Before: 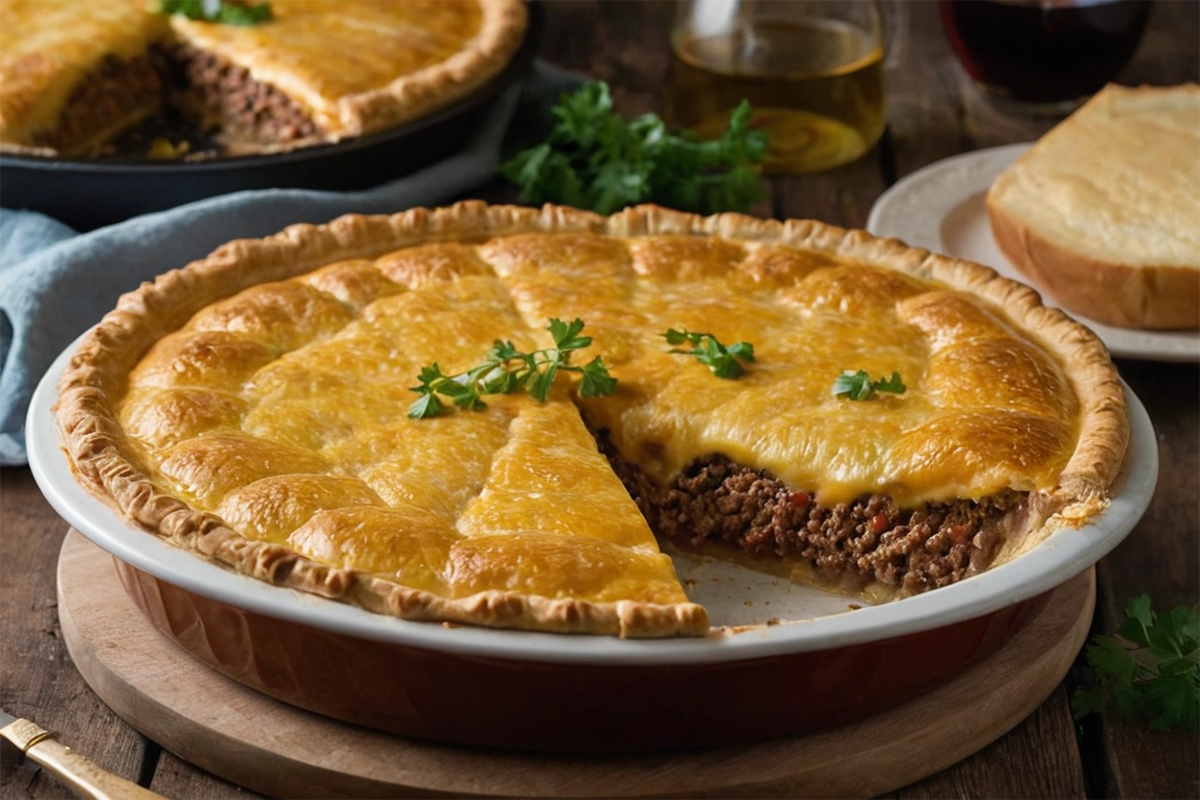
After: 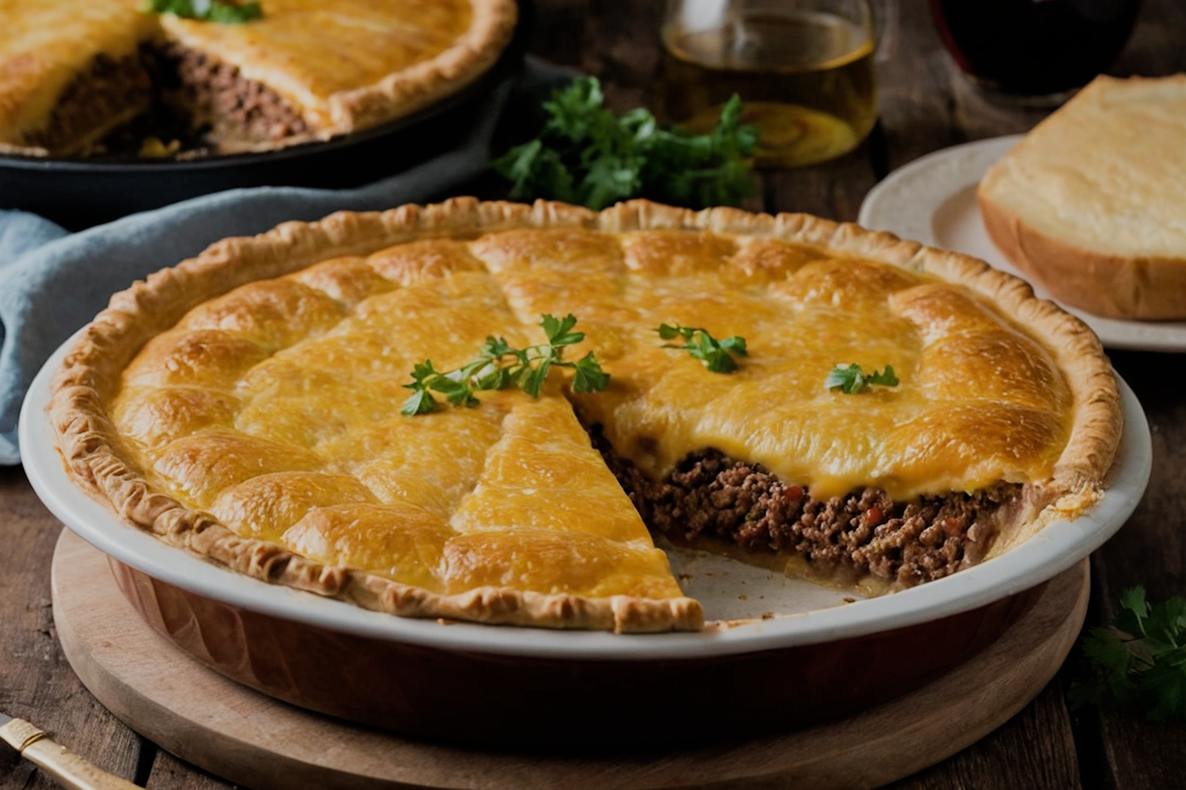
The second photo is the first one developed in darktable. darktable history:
filmic rgb: black relative exposure -7.65 EV, white relative exposure 4.56 EV, hardness 3.61
rotate and perspective: rotation -0.45°, automatic cropping original format, crop left 0.008, crop right 0.992, crop top 0.012, crop bottom 0.988
